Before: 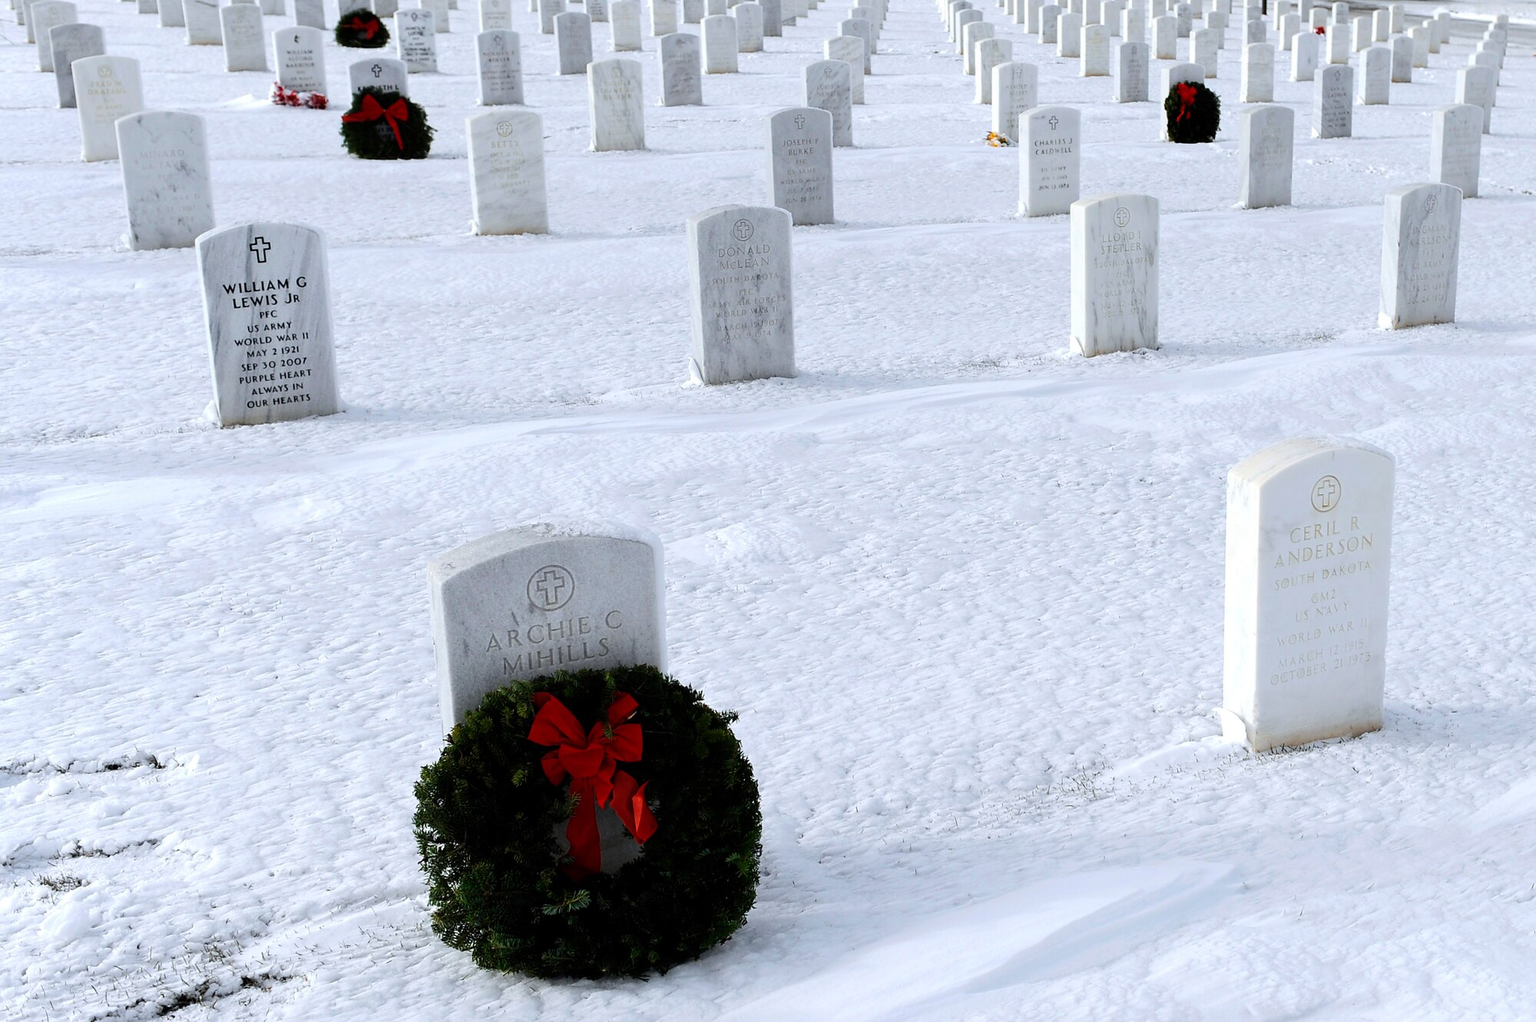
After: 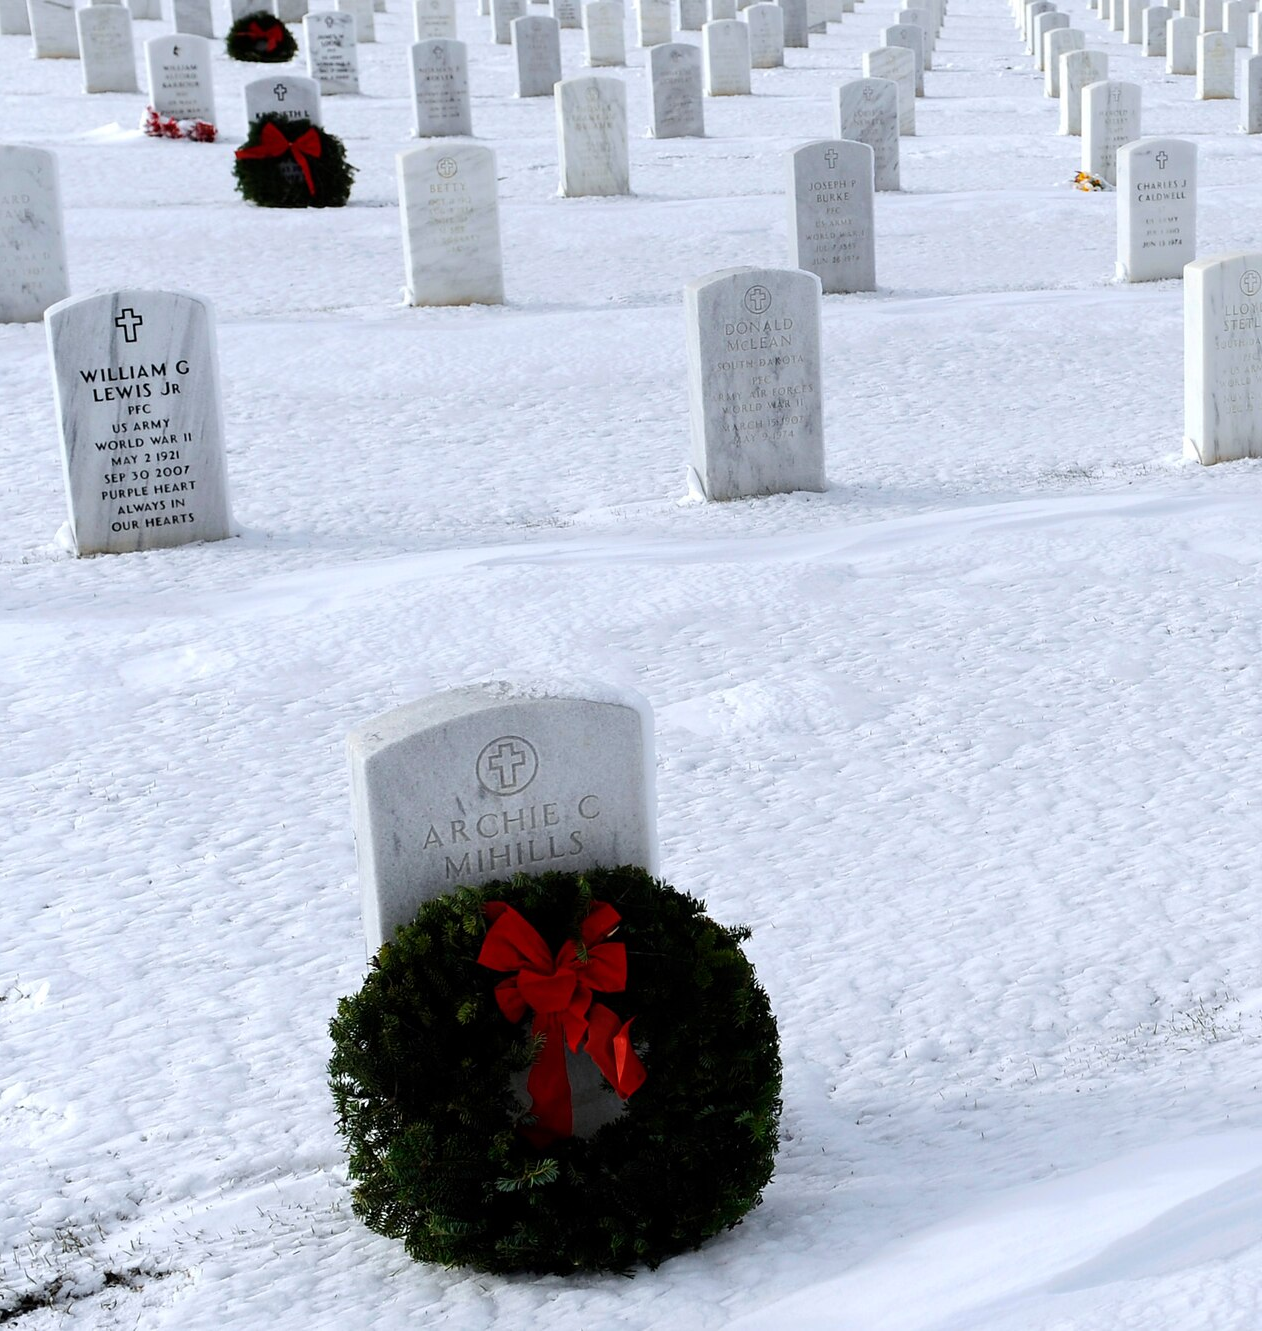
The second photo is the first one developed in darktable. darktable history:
crop: left 10.512%, right 26.346%
